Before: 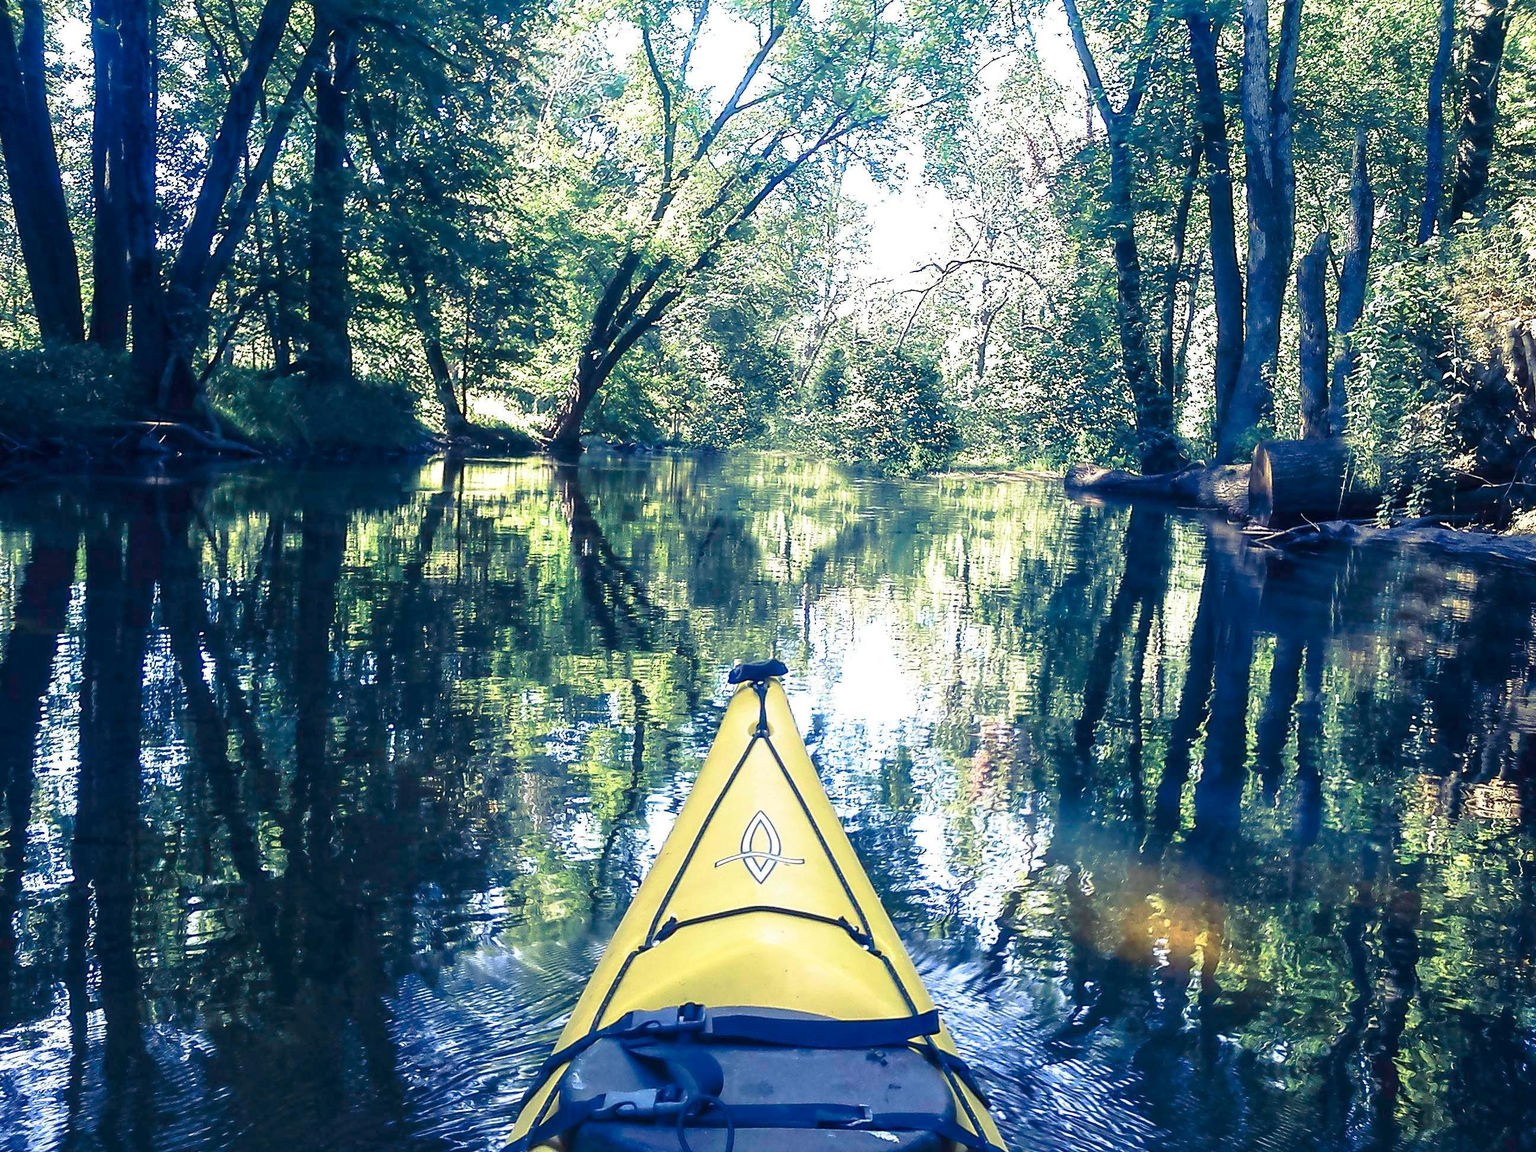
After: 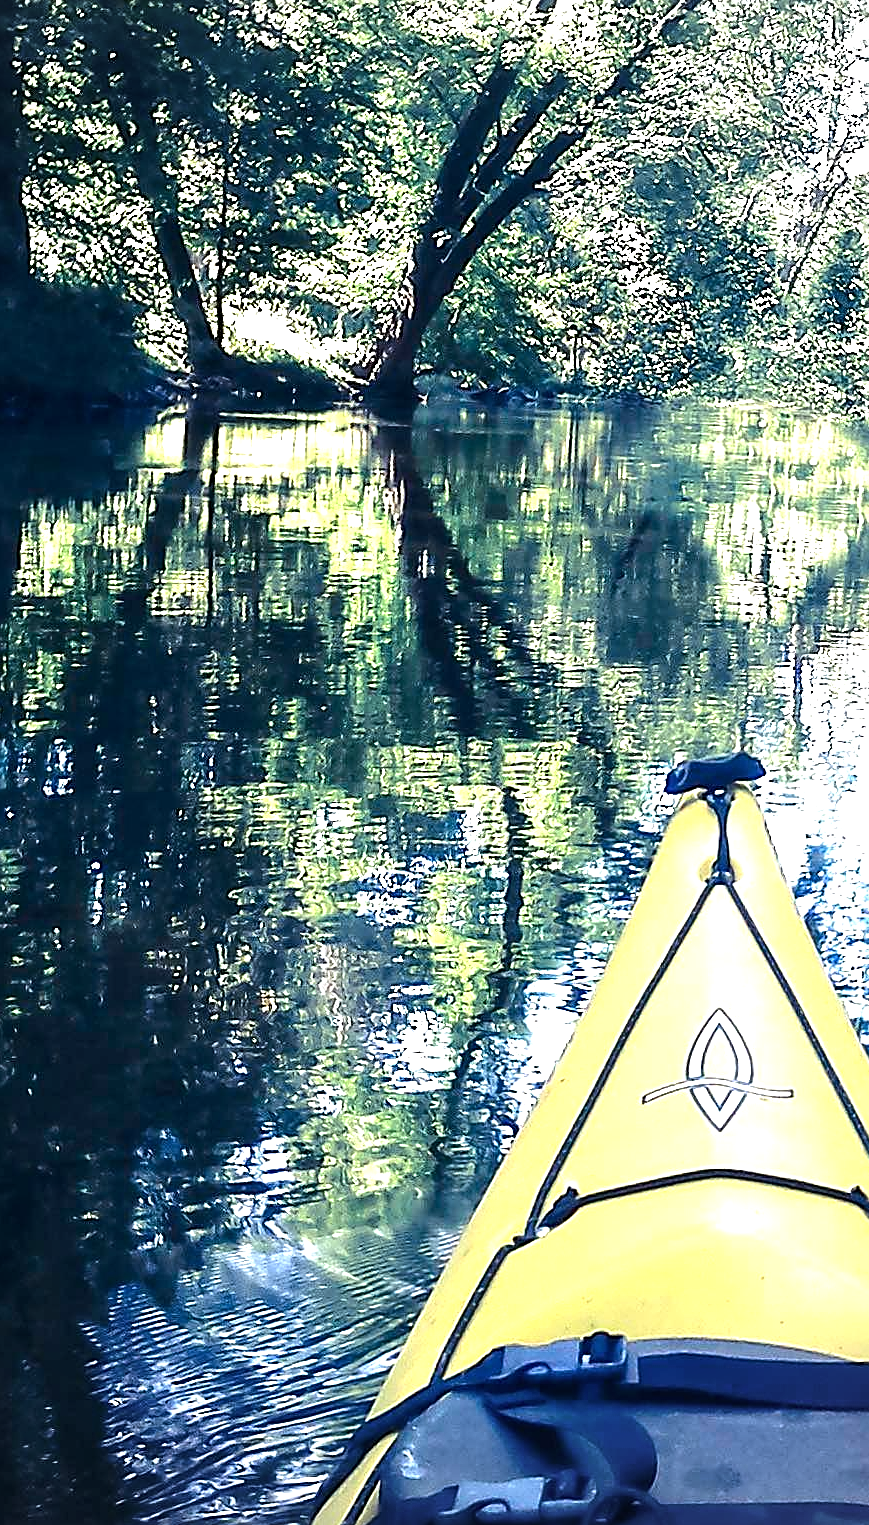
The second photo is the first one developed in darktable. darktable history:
vignetting: fall-off radius 60.92%
crop and rotate: left 21.77%, top 18.528%, right 44.676%, bottom 2.997%
tone equalizer: -8 EV -0.75 EV, -7 EV -0.7 EV, -6 EV -0.6 EV, -5 EV -0.4 EV, -3 EV 0.4 EV, -2 EV 0.6 EV, -1 EV 0.7 EV, +0 EV 0.75 EV, edges refinement/feathering 500, mask exposure compensation -1.57 EV, preserve details no
sharpen: on, module defaults
